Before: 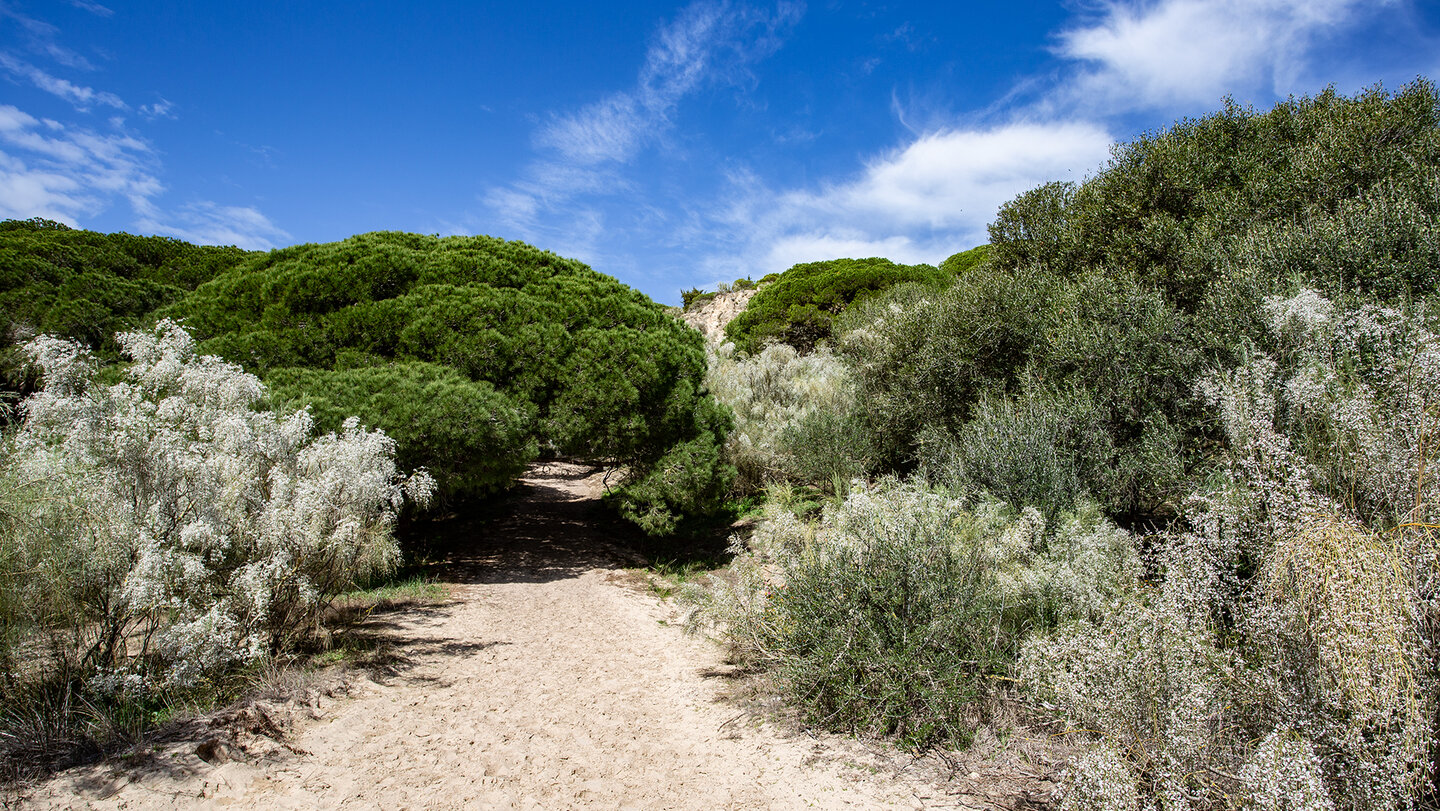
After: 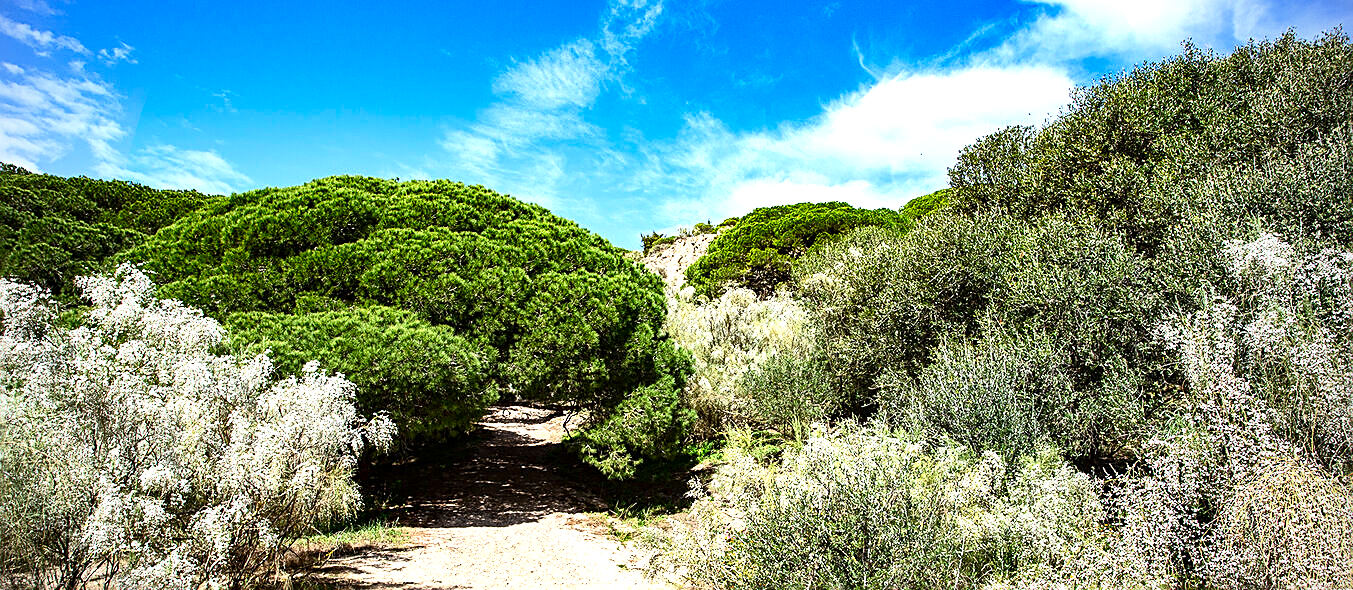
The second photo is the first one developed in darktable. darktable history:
shadows and highlights: shadows 61.26, soften with gaussian
exposure: exposure 1 EV, compensate highlight preservation false
crop: left 2.795%, top 7.023%, right 3.24%, bottom 20.134%
levels: mode automatic, black 0.08%
contrast brightness saturation: contrast 0.176, saturation 0.303
sharpen: amount 0.751
vignetting: center (-0.033, -0.041), unbound false
